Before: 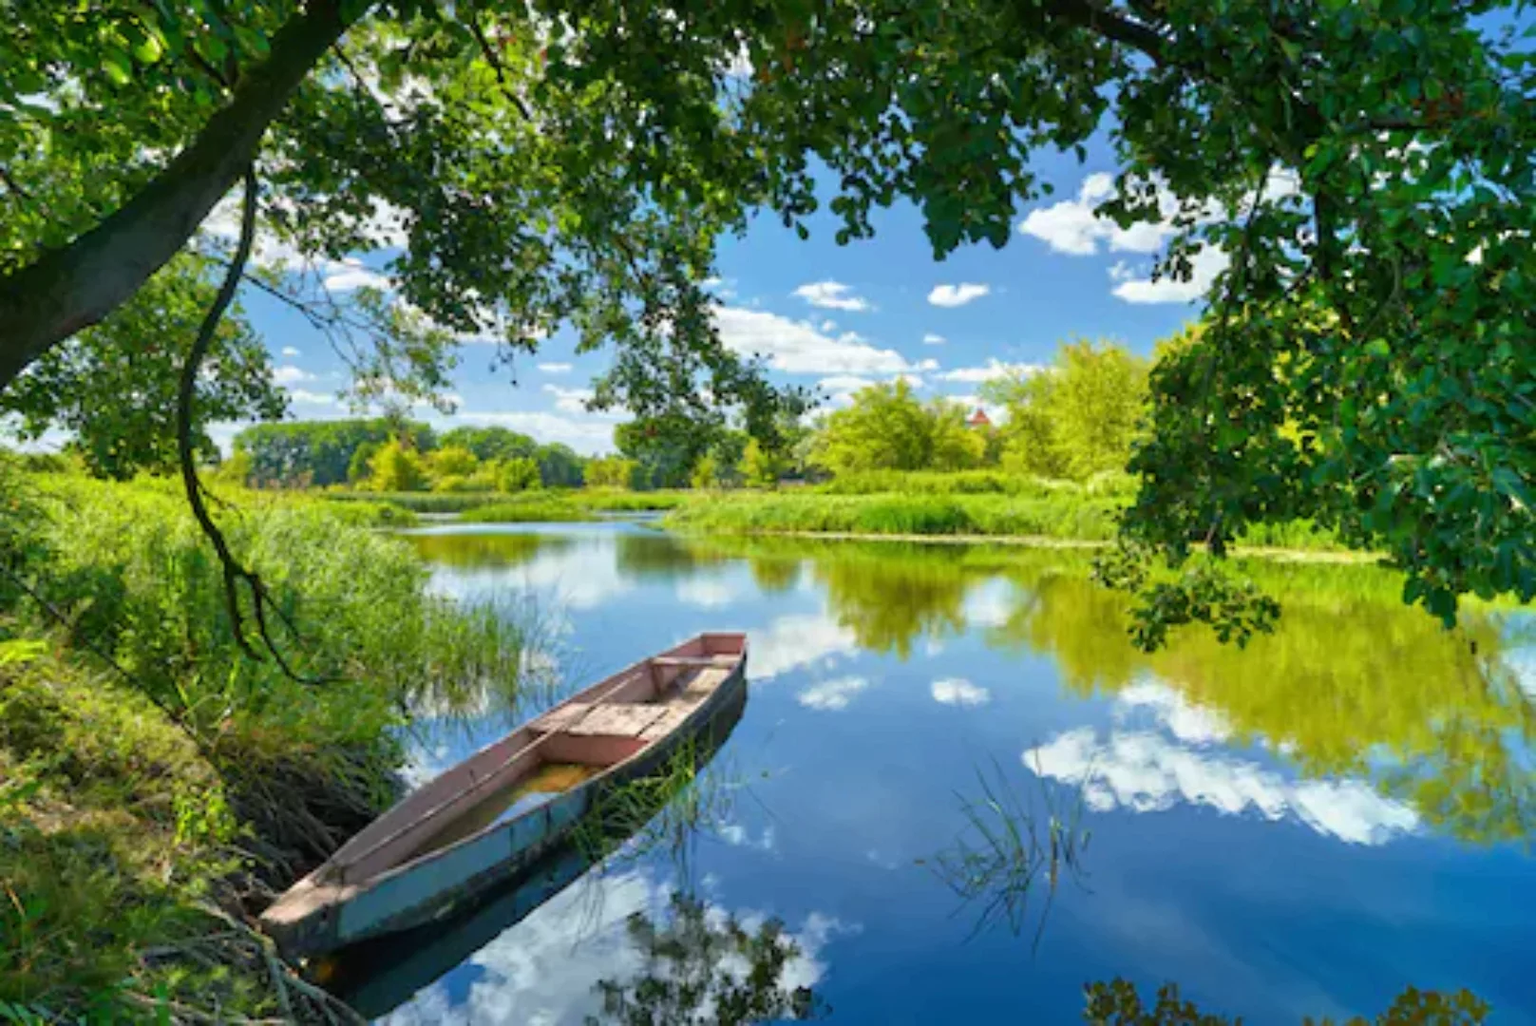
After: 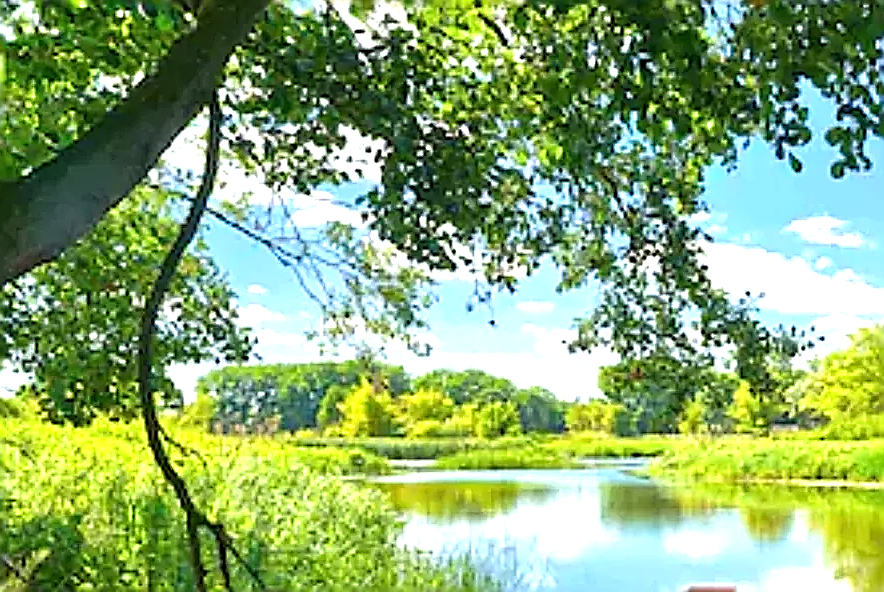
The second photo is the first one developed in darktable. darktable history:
exposure: black level correction 0, exposure 0.95 EV, compensate exposure bias true, compensate highlight preservation false
crop and rotate: left 3.047%, top 7.509%, right 42.236%, bottom 37.598%
sharpen: amount 2
